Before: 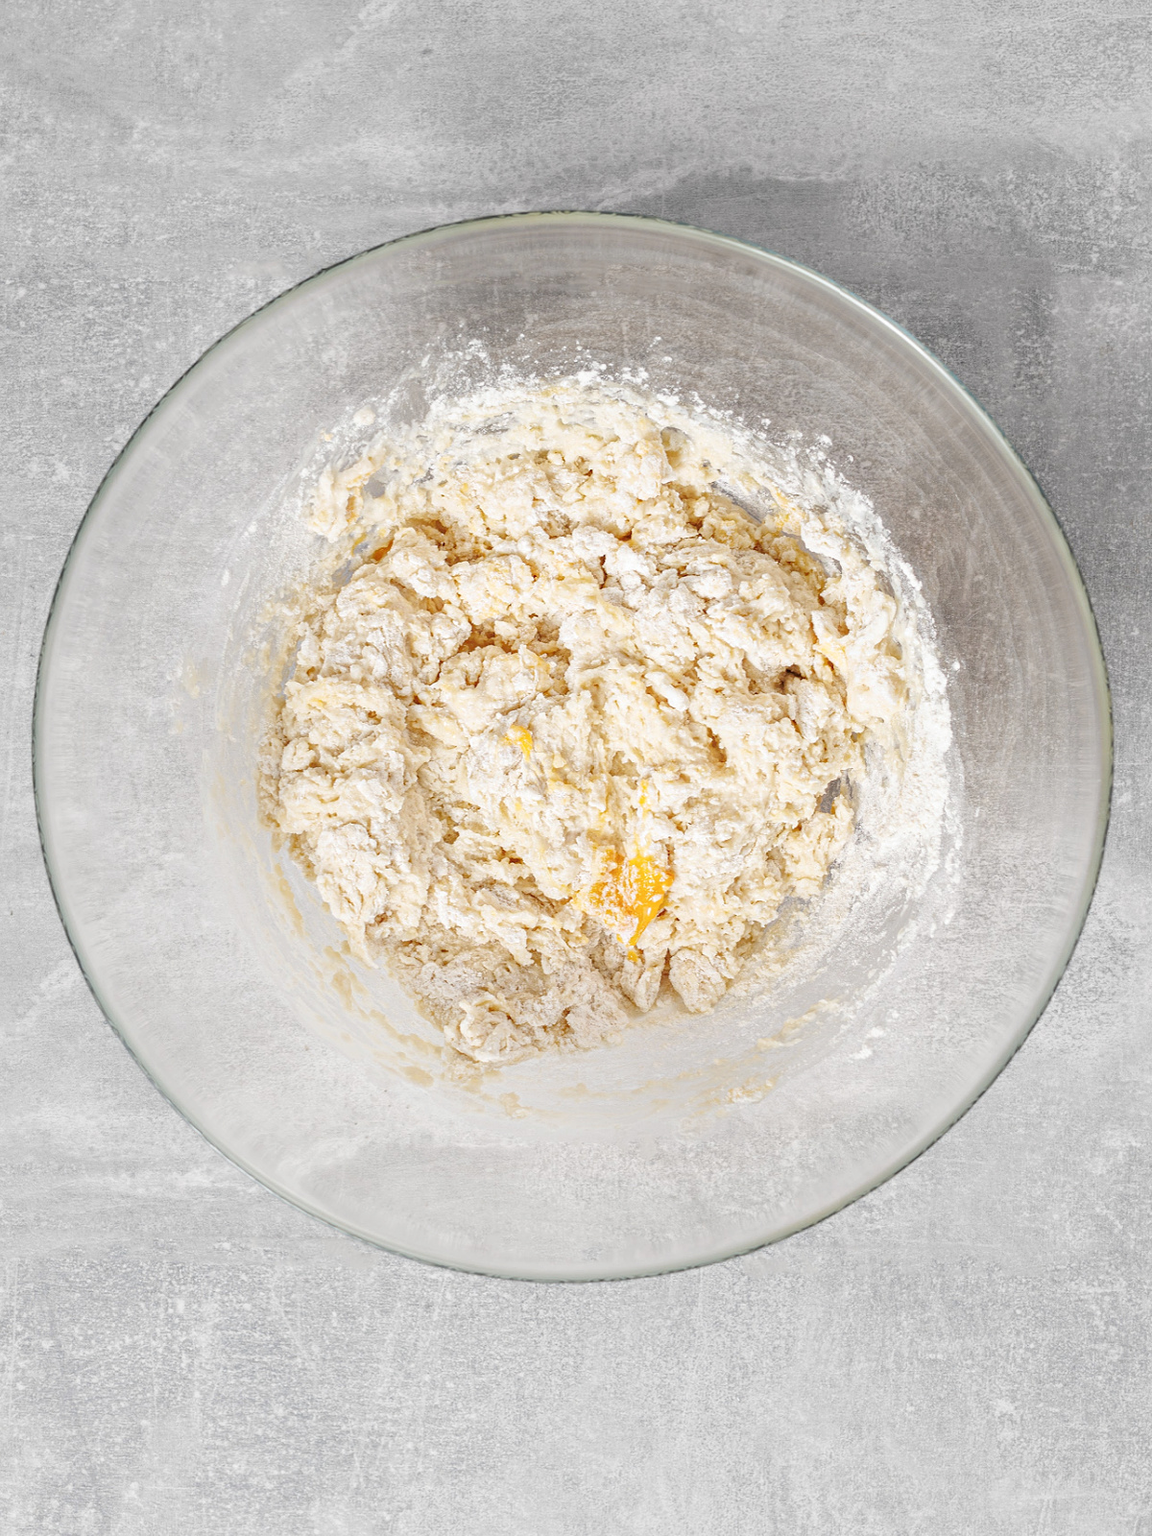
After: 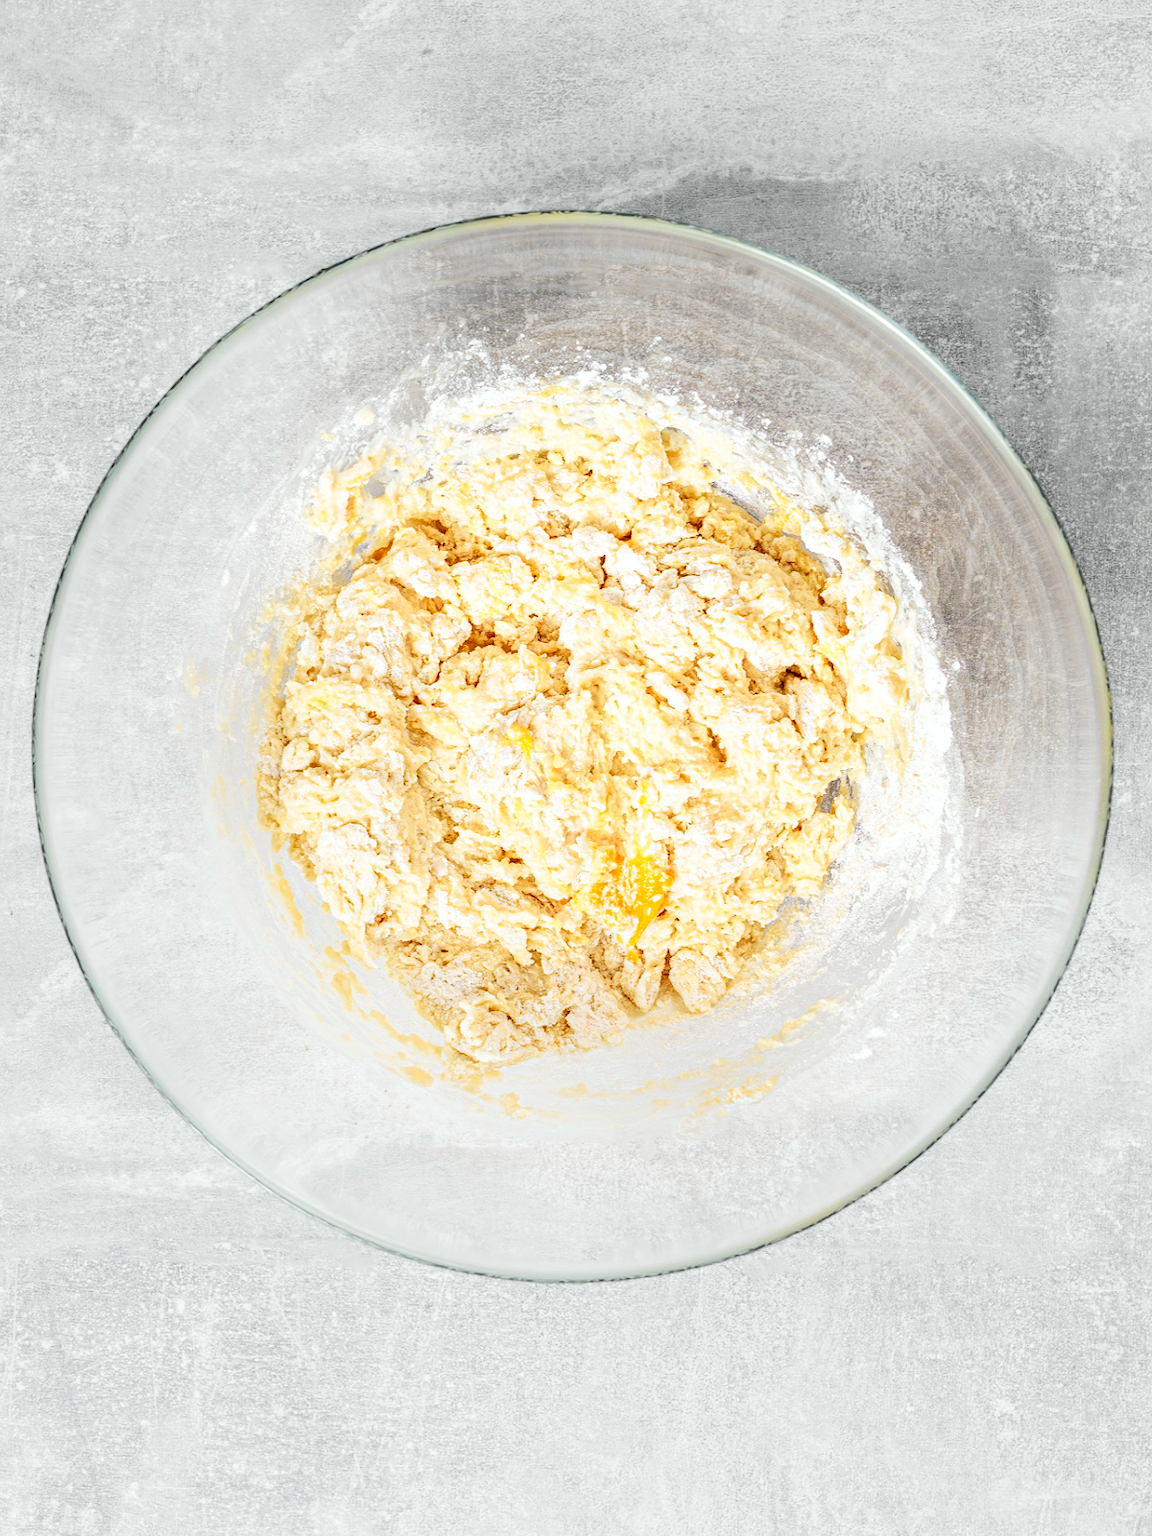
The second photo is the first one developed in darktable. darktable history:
tone curve: curves: ch0 [(0, 0.021) (0.148, 0.076) (0.232, 0.191) (0.398, 0.423) (0.572, 0.672) (0.705, 0.812) (0.877, 0.931) (0.99, 0.987)]; ch1 [(0, 0) (0.377, 0.325) (0.493, 0.486) (0.508, 0.502) (0.515, 0.514) (0.554, 0.586) (0.623, 0.658) (0.701, 0.704) (0.778, 0.751) (1, 1)]; ch2 [(0, 0) (0.431, 0.398) (0.485, 0.486) (0.495, 0.498) (0.511, 0.507) (0.58, 0.66) (0.679, 0.757) (0.749, 0.829) (1, 0.991)], color space Lab, independent channels, preserve colors none
local contrast: on, module defaults
